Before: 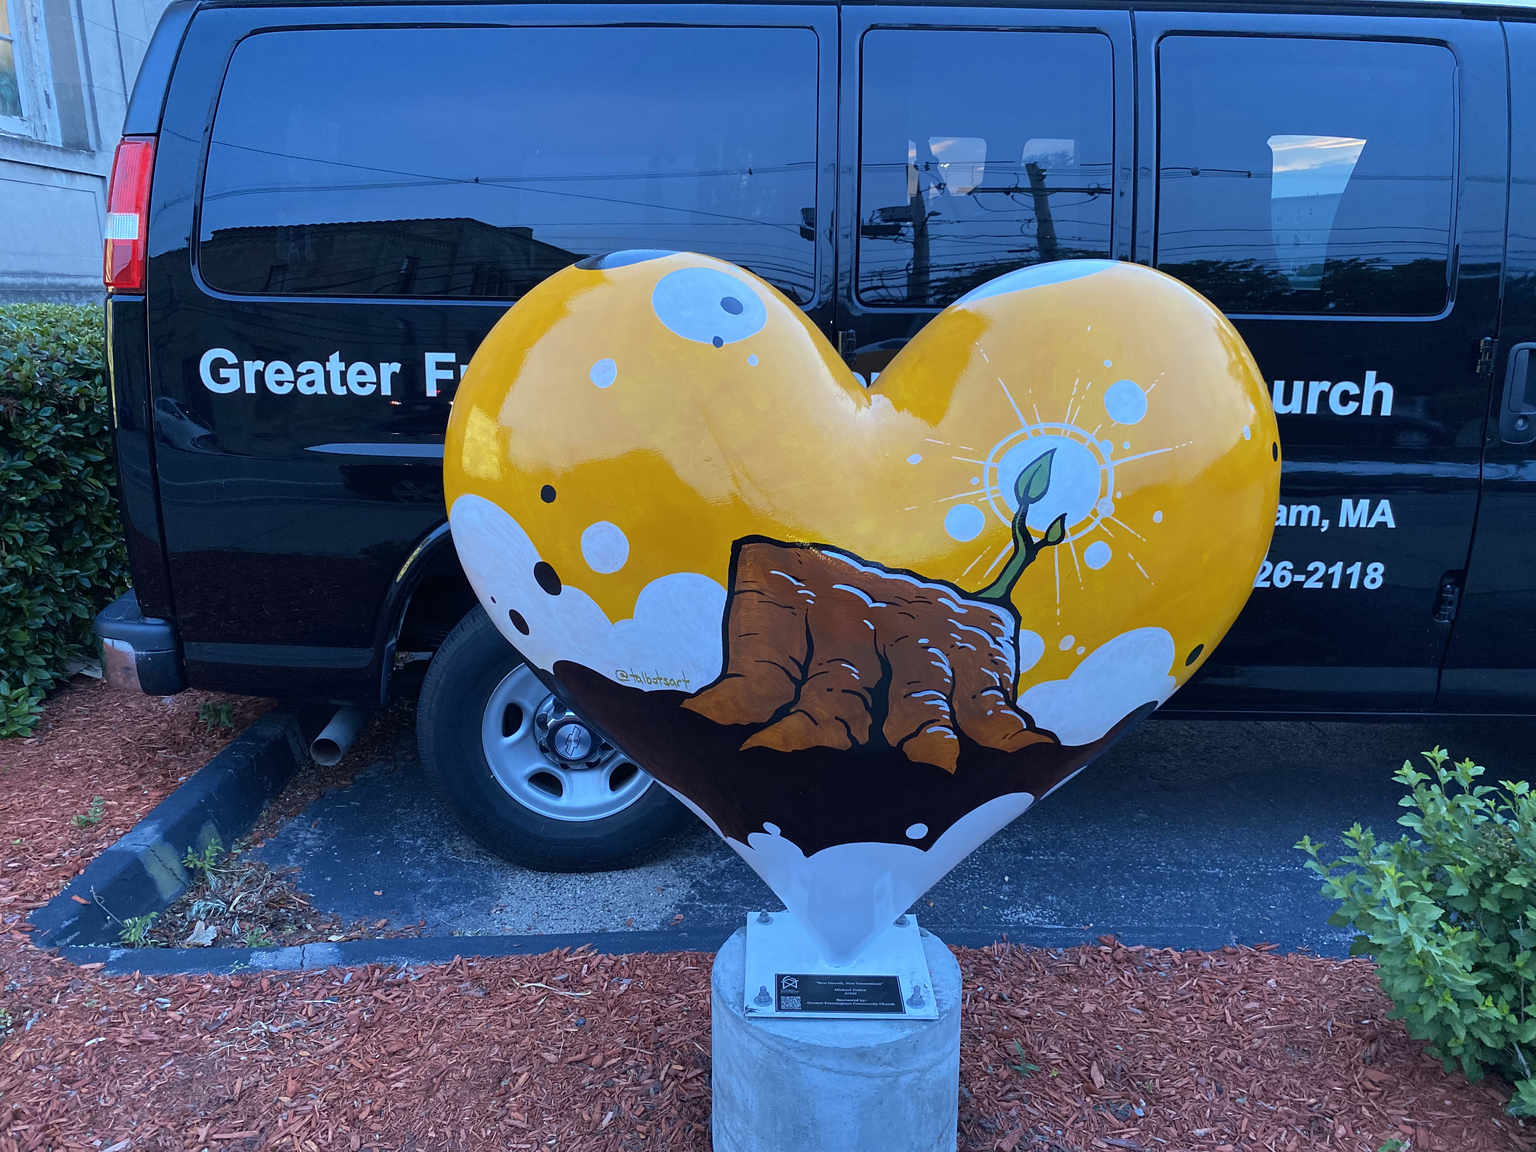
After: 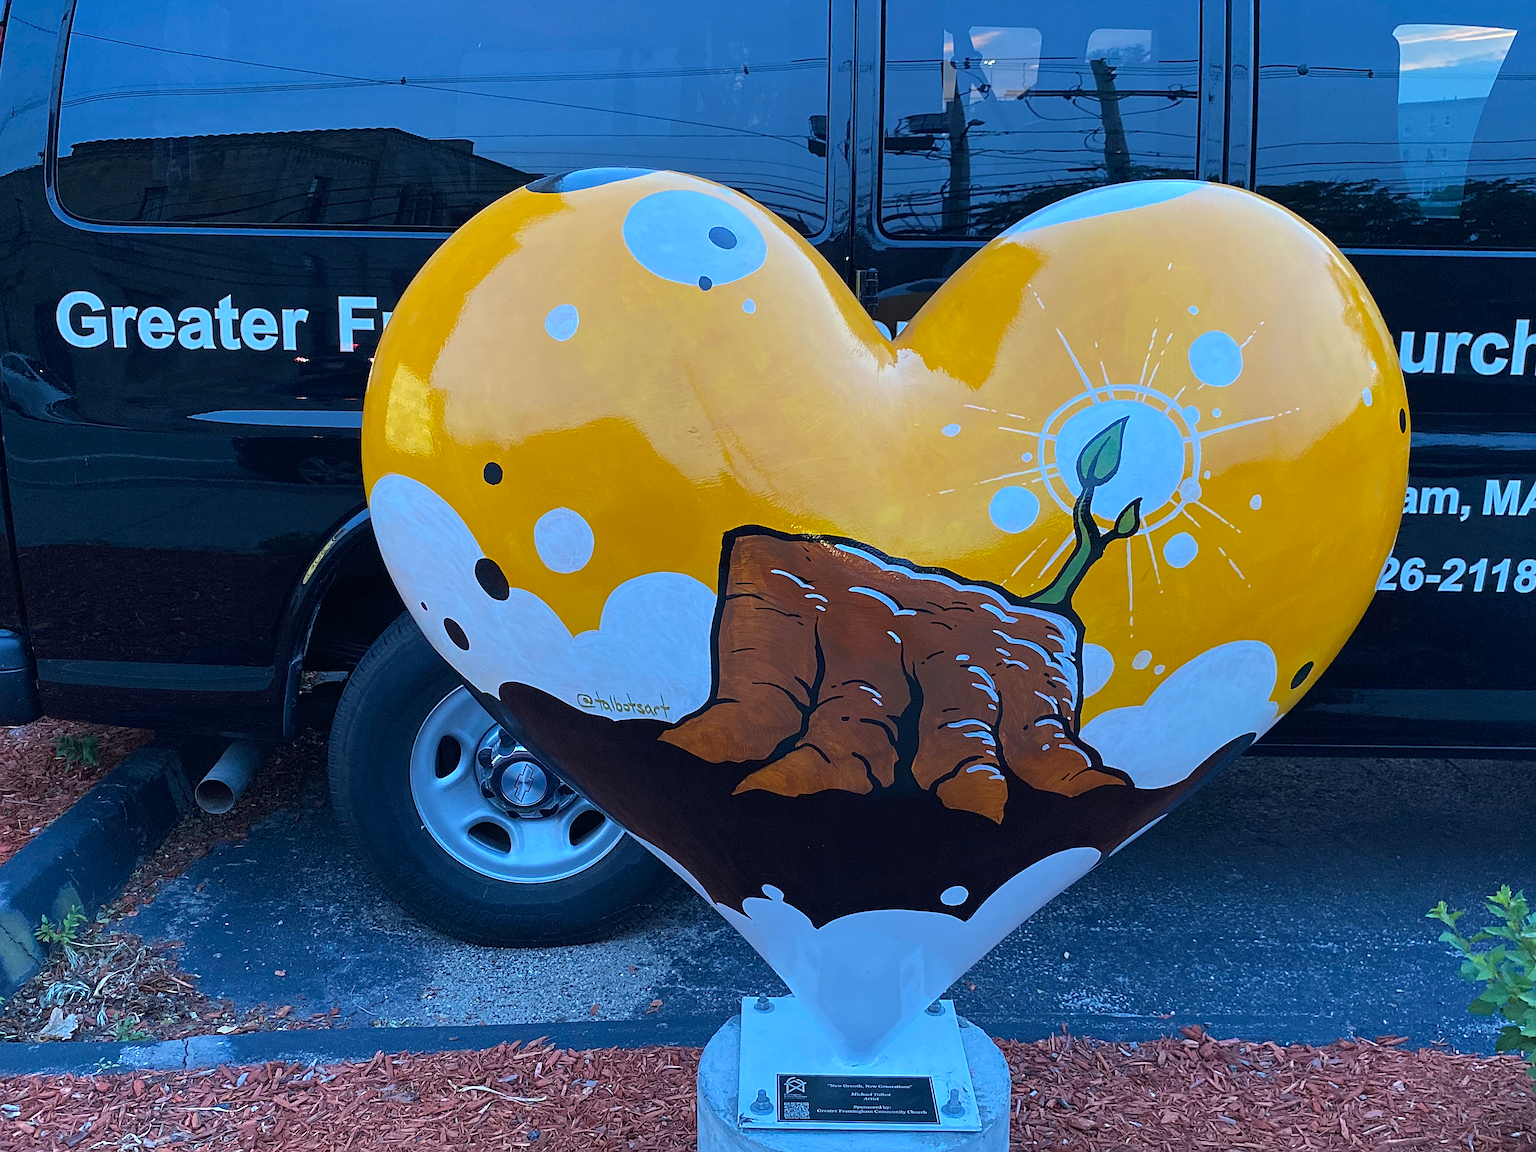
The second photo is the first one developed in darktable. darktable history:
crop and rotate: left 10.071%, top 10.071%, right 10.02%, bottom 10.02%
sharpen: on, module defaults
